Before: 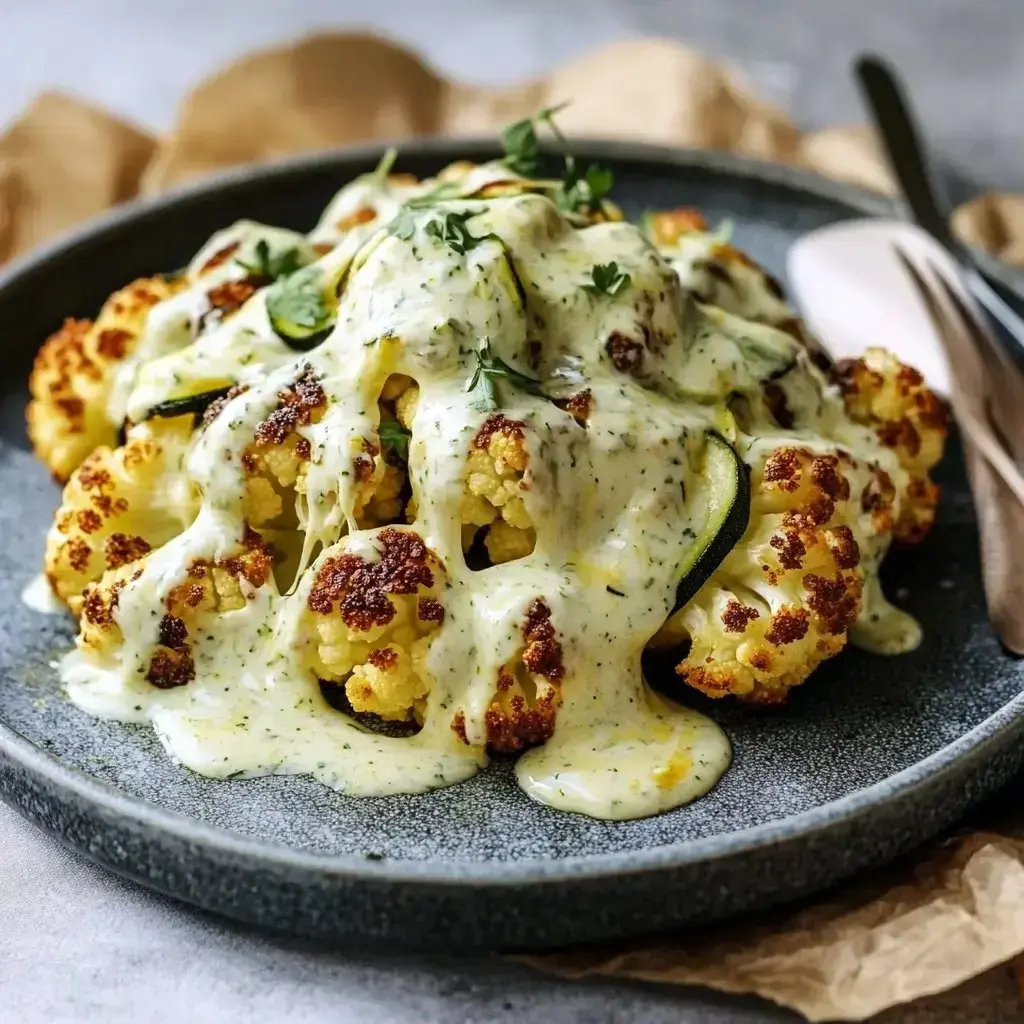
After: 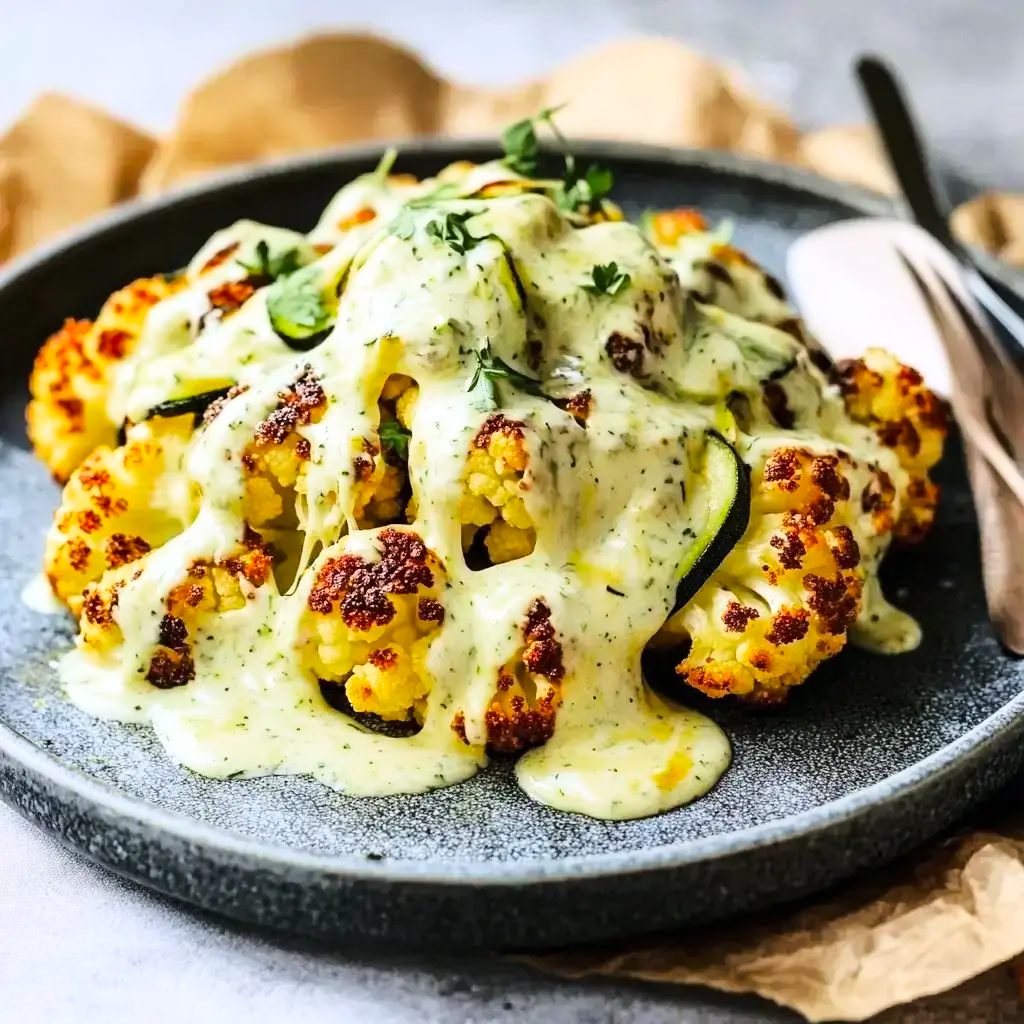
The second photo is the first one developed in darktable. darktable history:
base curve: curves: ch0 [(0, 0) (0.028, 0.03) (0.121, 0.232) (0.46, 0.748) (0.859, 0.968) (1, 1)]
vibrance: vibrance 95.34%
